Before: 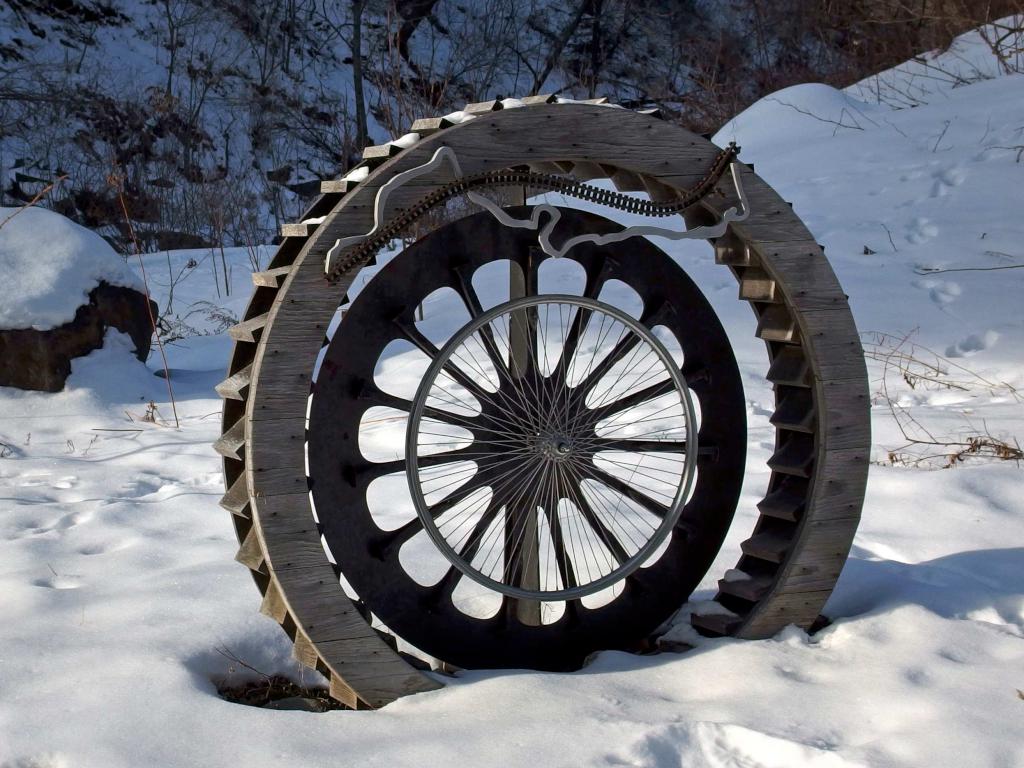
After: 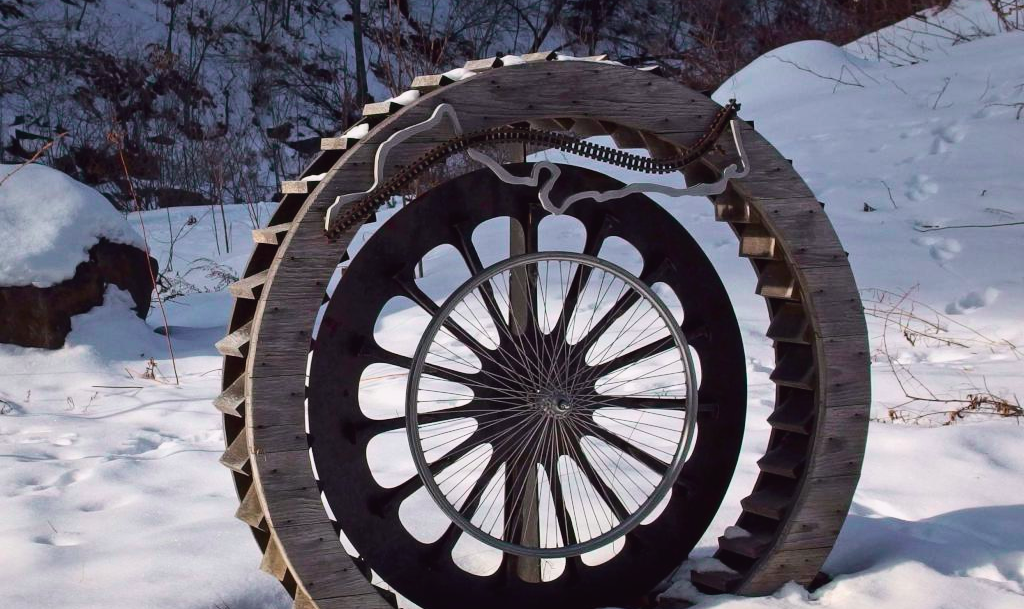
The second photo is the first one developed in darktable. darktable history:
tone curve: curves: ch0 [(0, 0.025) (0.15, 0.143) (0.452, 0.486) (0.751, 0.788) (1, 0.961)]; ch1 [(0, 0) (0.43, 0.408) (0.476, 0.469) (0.497, 0.507) (0.546, 0.571) (0.566, 0.607) (0.62, 0.657) (1, 1)]; ch2 [(0, 0) (0.386, 0.397) (0.505, 0.498) (0.547, 0.546) (0.579, 0.58) (1, 1)], color space Lab, independent channels, preserve colors none
crop and rotate: top 5.667%, bottom 14.937%
